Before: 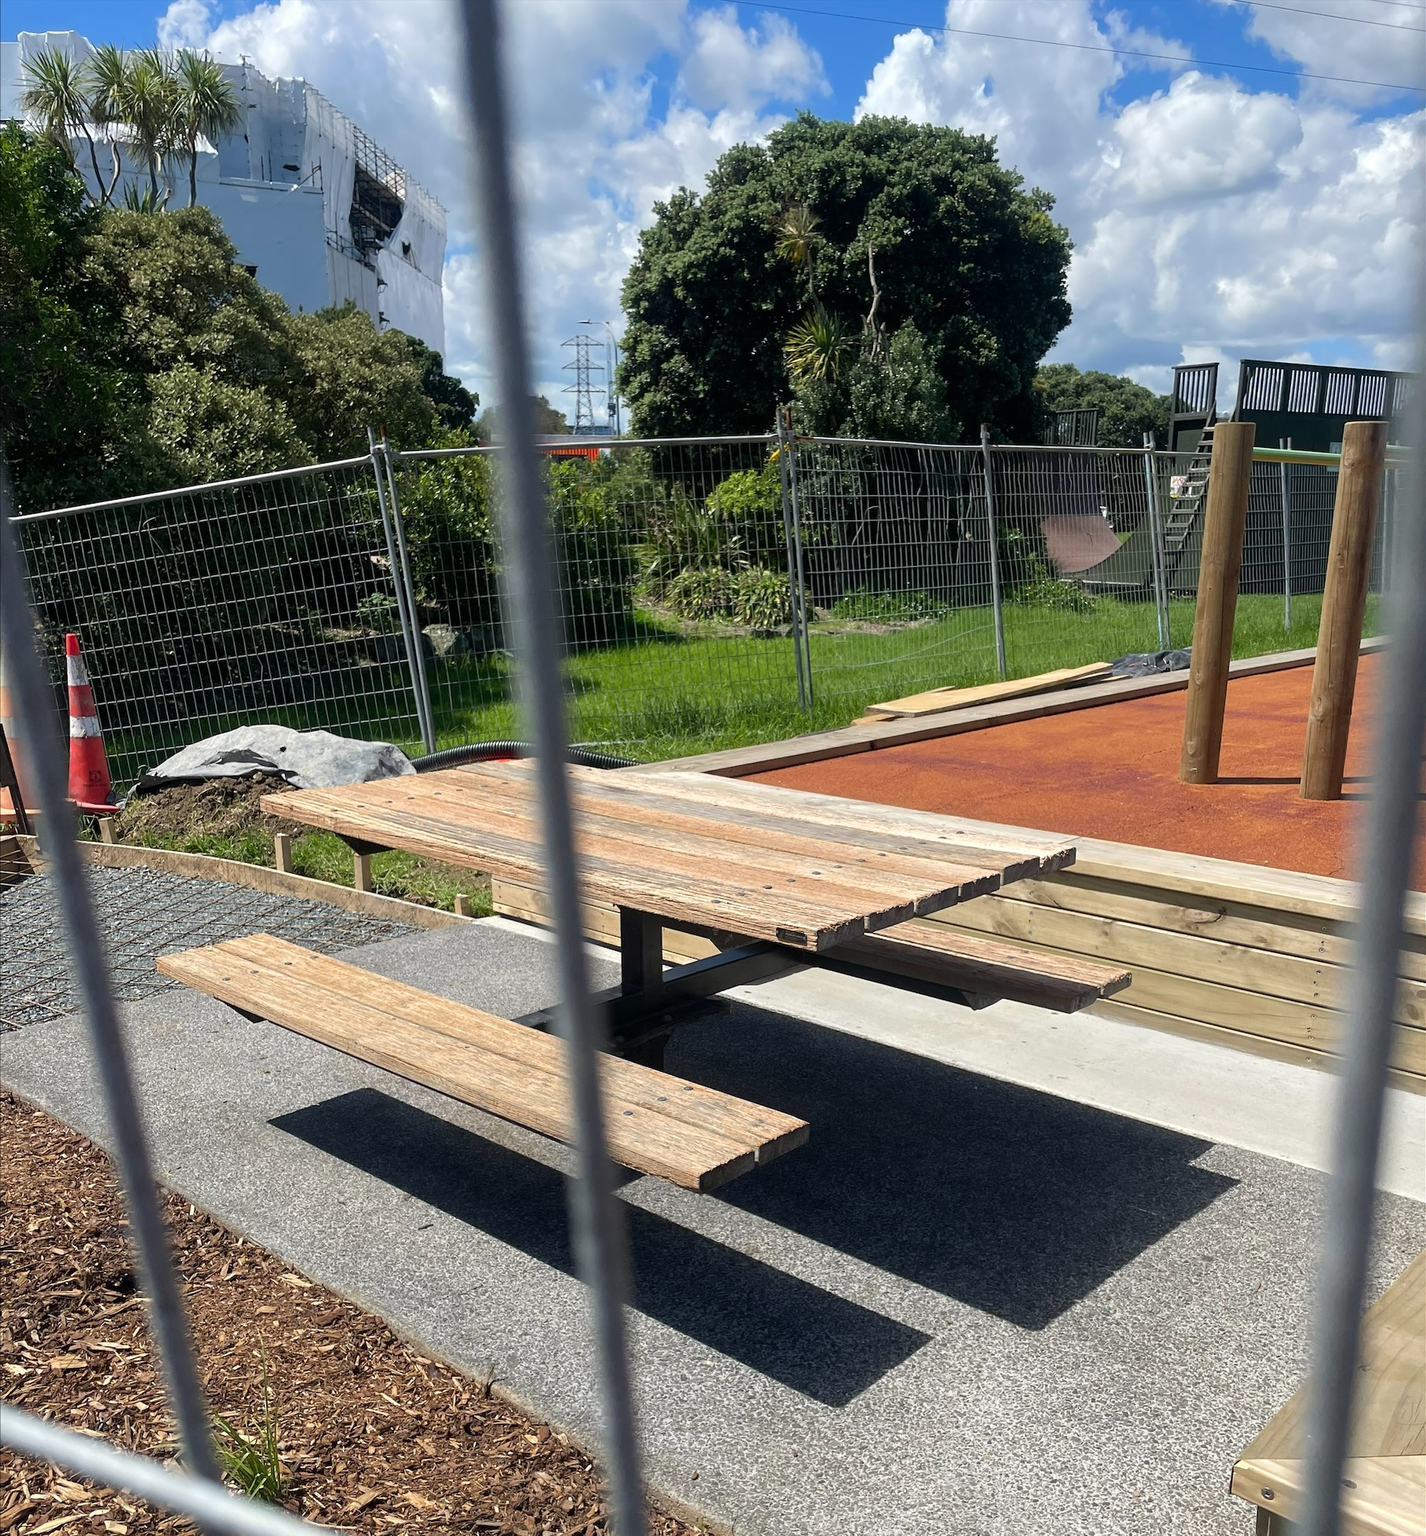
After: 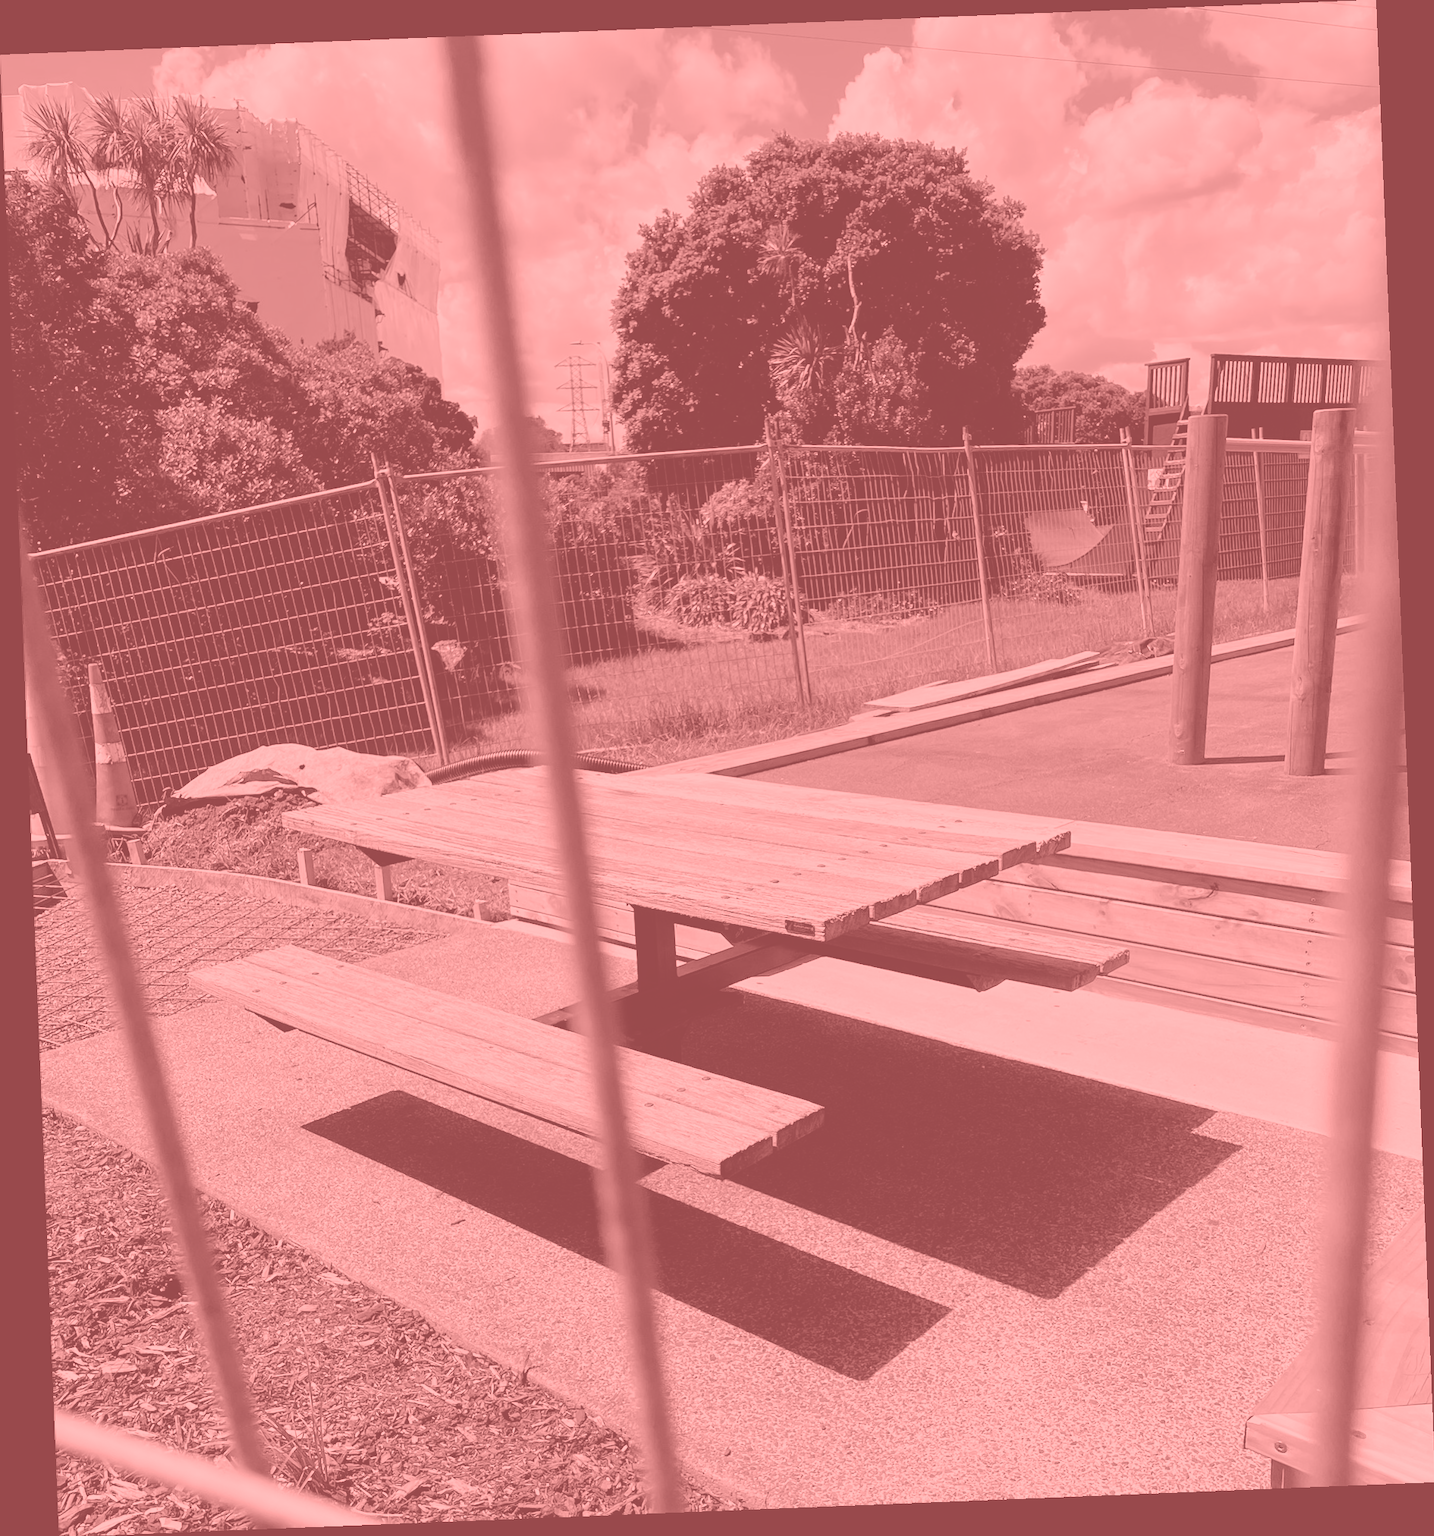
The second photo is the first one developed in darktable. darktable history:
shadows and highlights: shadows 5, soften with gaussian
rotate and perspective: rotation -2.29°, automatic cropping off
filmic rgb: black relative exposure -7.75 EV, white relative exposure 4.4 EV, threshold 3 EV, hardness 3.76, latitude 50%, contrast 1.1, color science v5 (2021), contrast in shadows safe, contrast in highlights safe, enable highlight reconstruction true
colorize: saturation 51%, source mix 50.67%, lightness 50.67%
